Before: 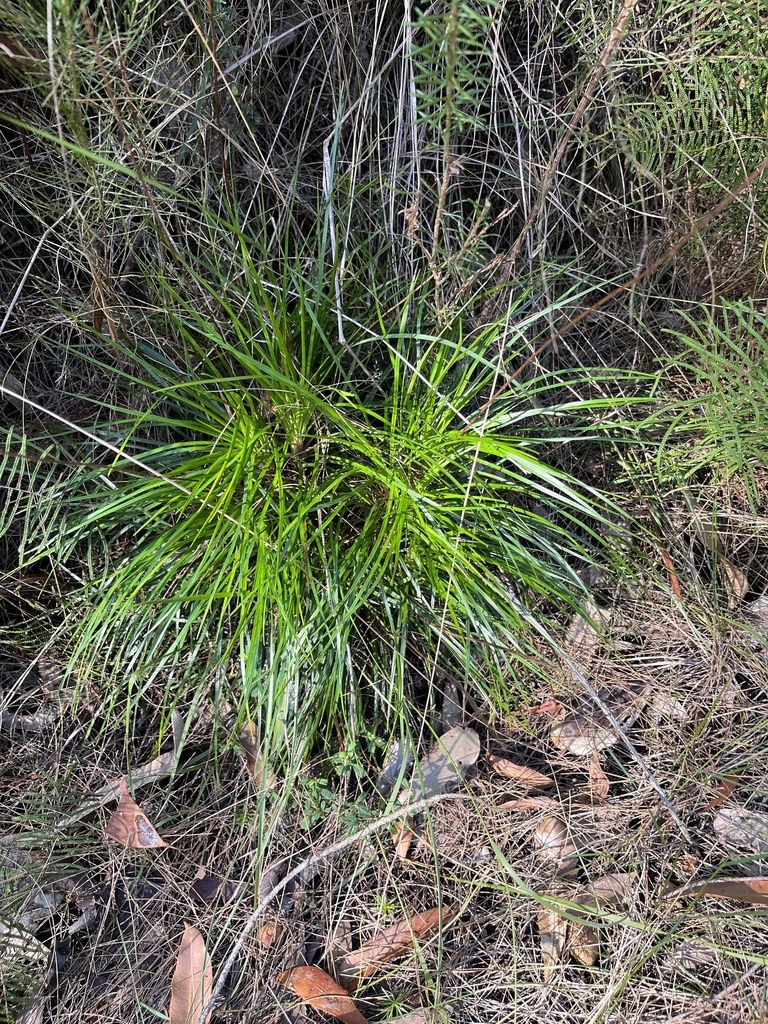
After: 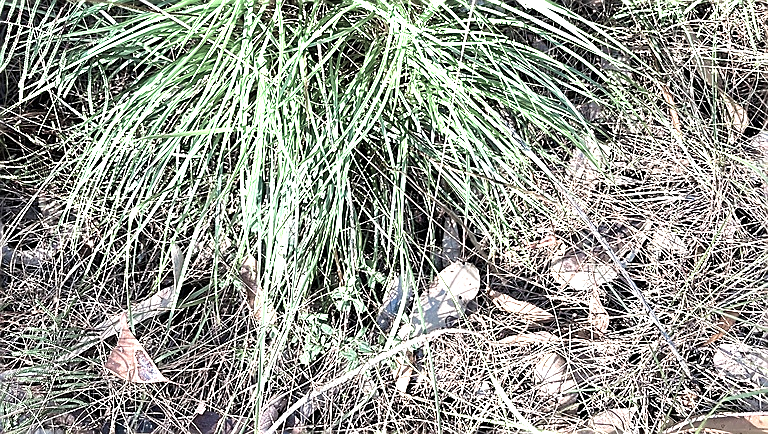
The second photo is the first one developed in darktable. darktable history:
exposure: black level correction 0, exposure 0.95 EV, compensate exposure bias true, compensate highlight preservation false
crop: top 45.445%, bottom 12.13%
velvia: on, module defaults
color zones: curves: ch0 [(0.25, 0.667) (0.758, 0.368)]; ch1 [(0.215, 0.245) (0.761, 0.373)]; ch2 [(0.247, 0.554) (0.761, 0.436)]
sharpen: radius 1.35, amount 1.235, threshold 0.767
